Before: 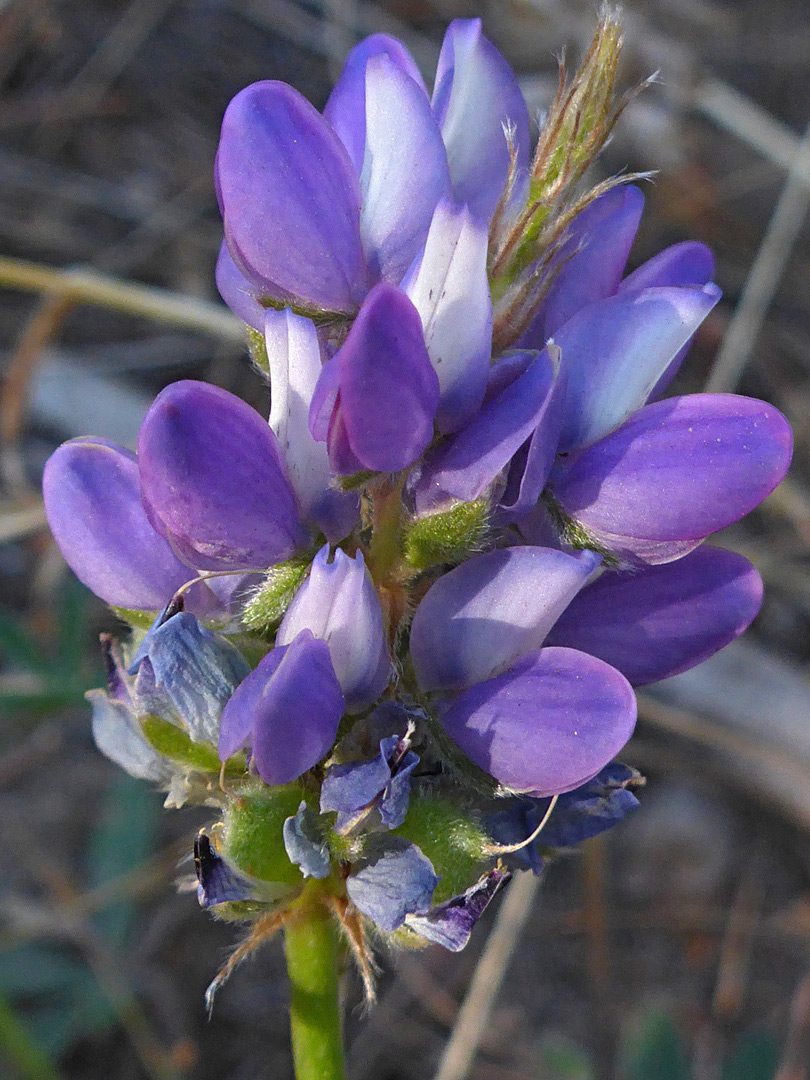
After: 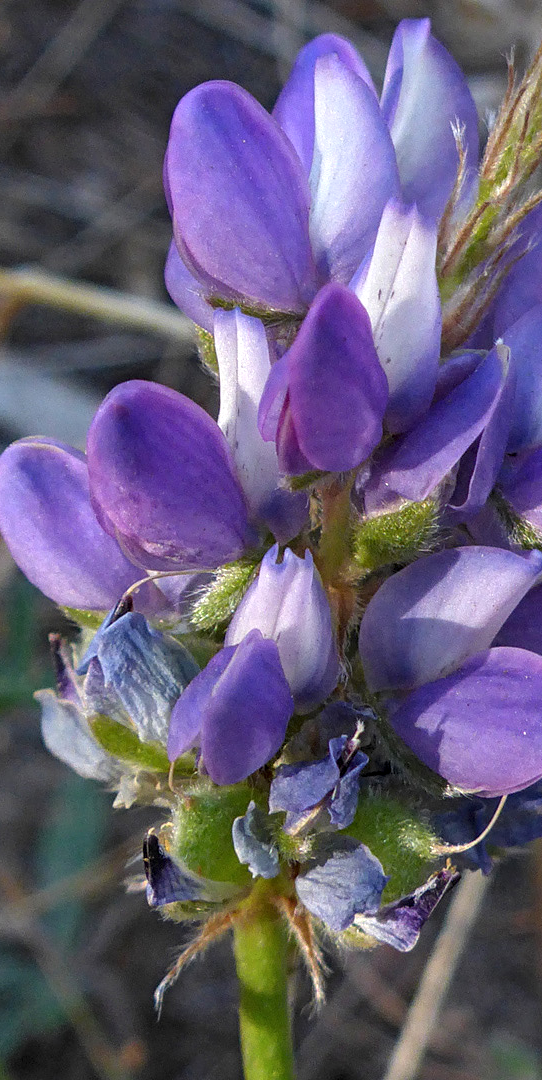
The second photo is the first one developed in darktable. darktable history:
crop and rotate: left 6.32%, right 26.702%
local contrast: detail 130%
